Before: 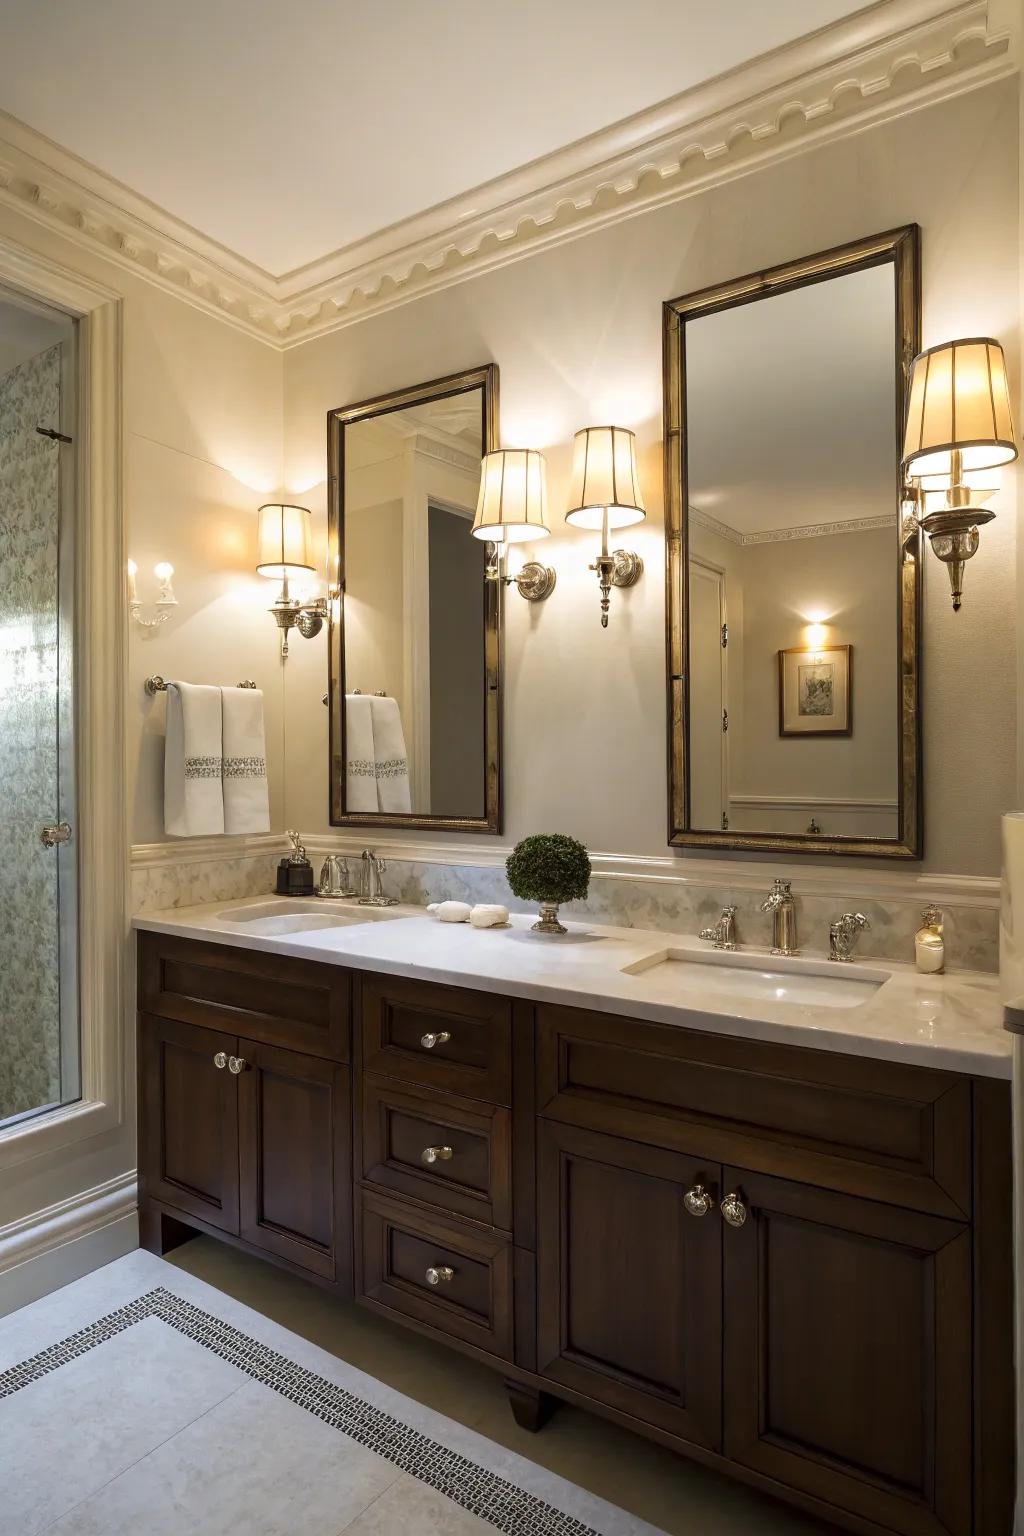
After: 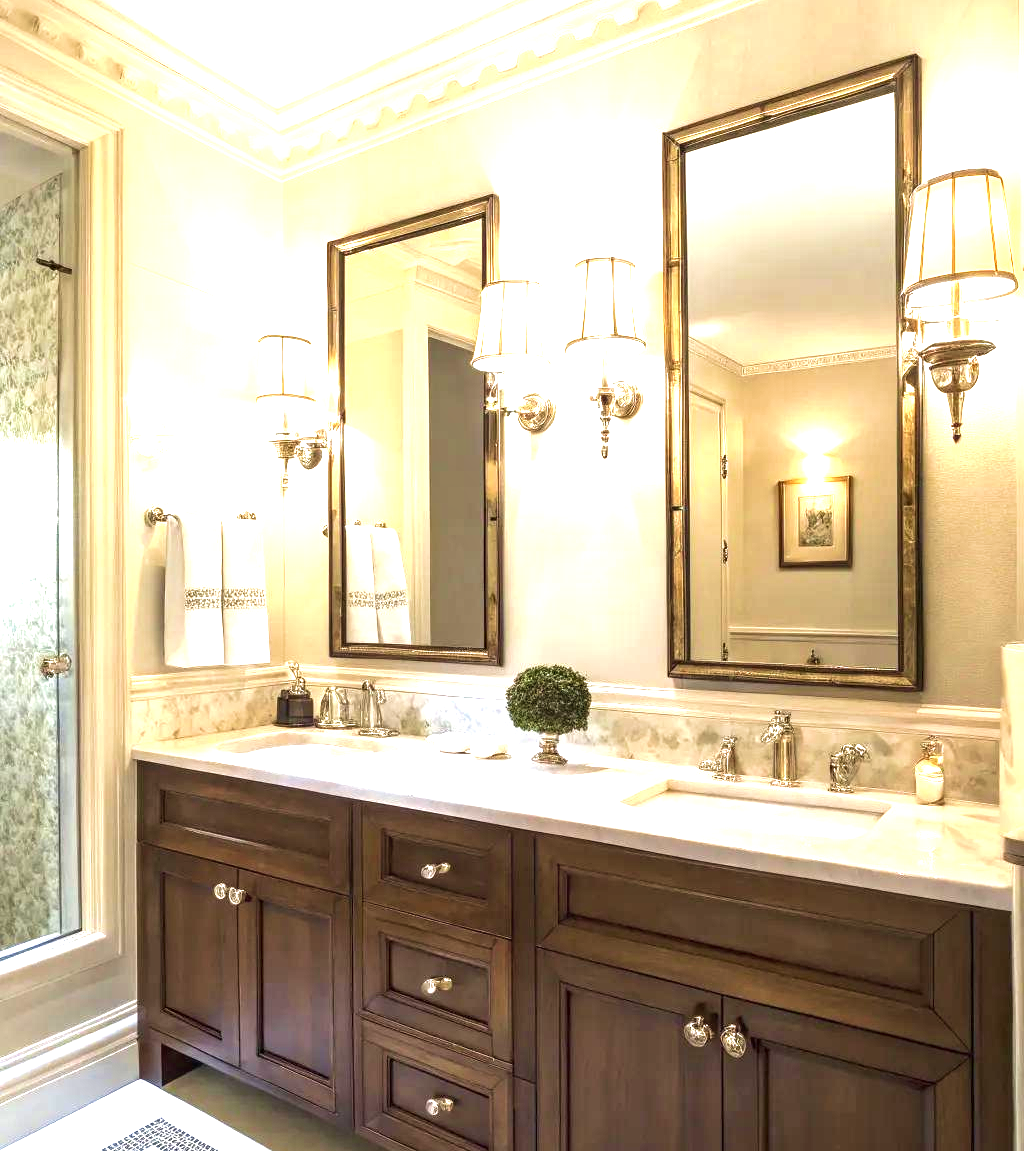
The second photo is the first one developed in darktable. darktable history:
exposure: black level correction 0, exposure 1.677 EV, compensate highlight preservation false
crop: top 11.043%, bottom 13.959%
velvia: strength 24.41%
local contrast: detail 130%
